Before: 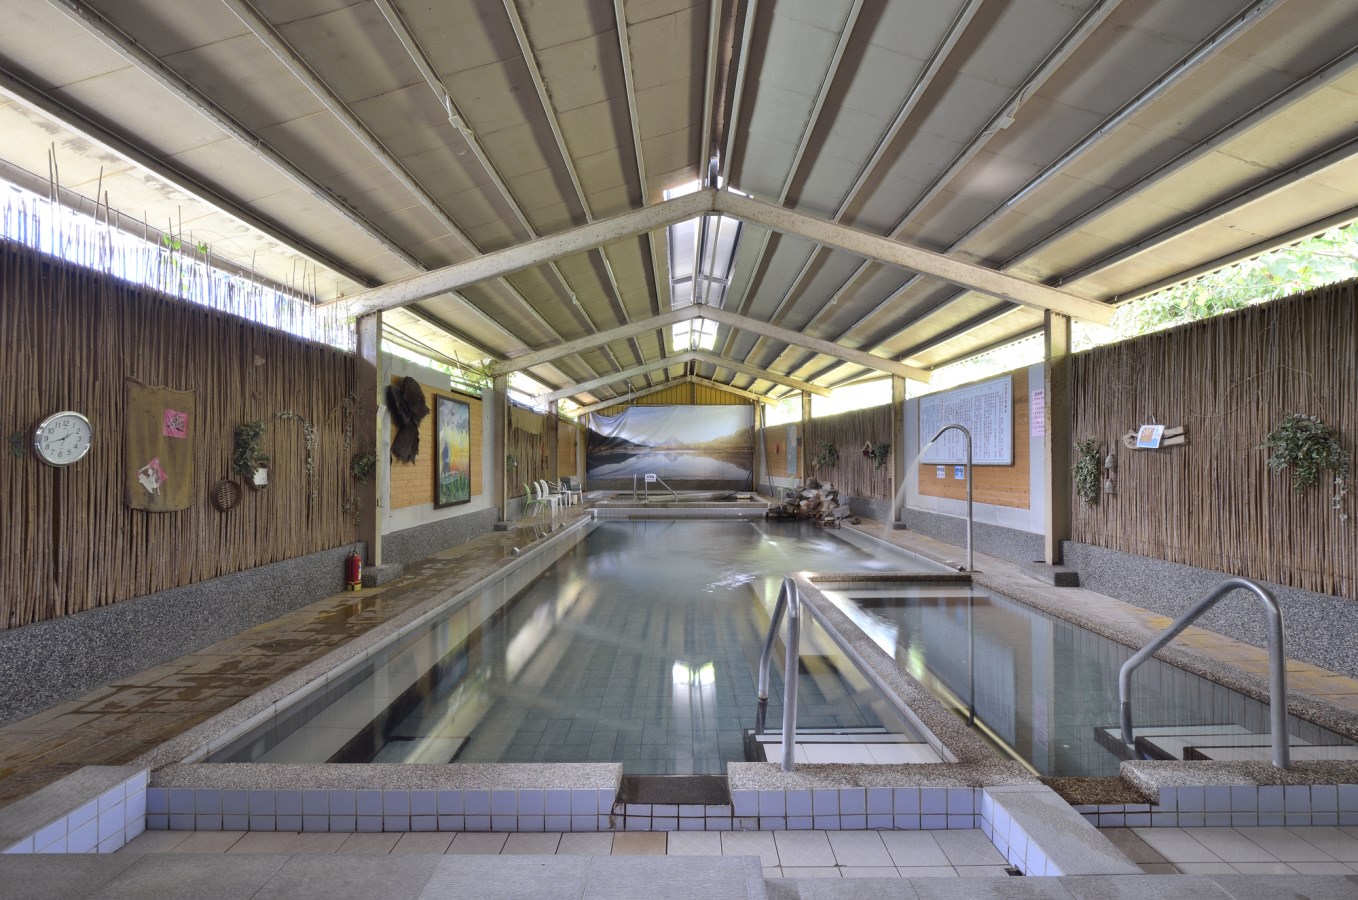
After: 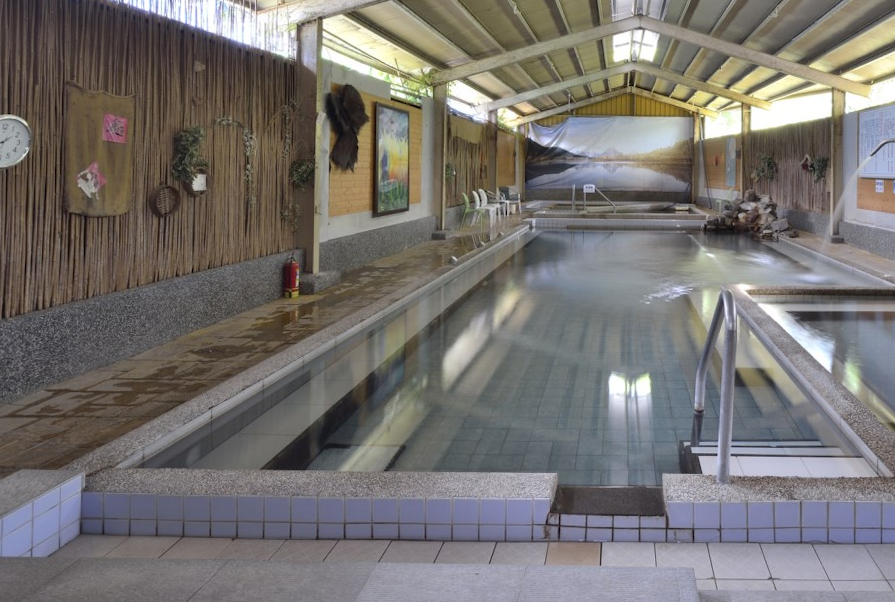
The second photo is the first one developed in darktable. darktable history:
crop and rotate: angle -0.707°, left 3.674%, top 31.858%, right 29.134%
